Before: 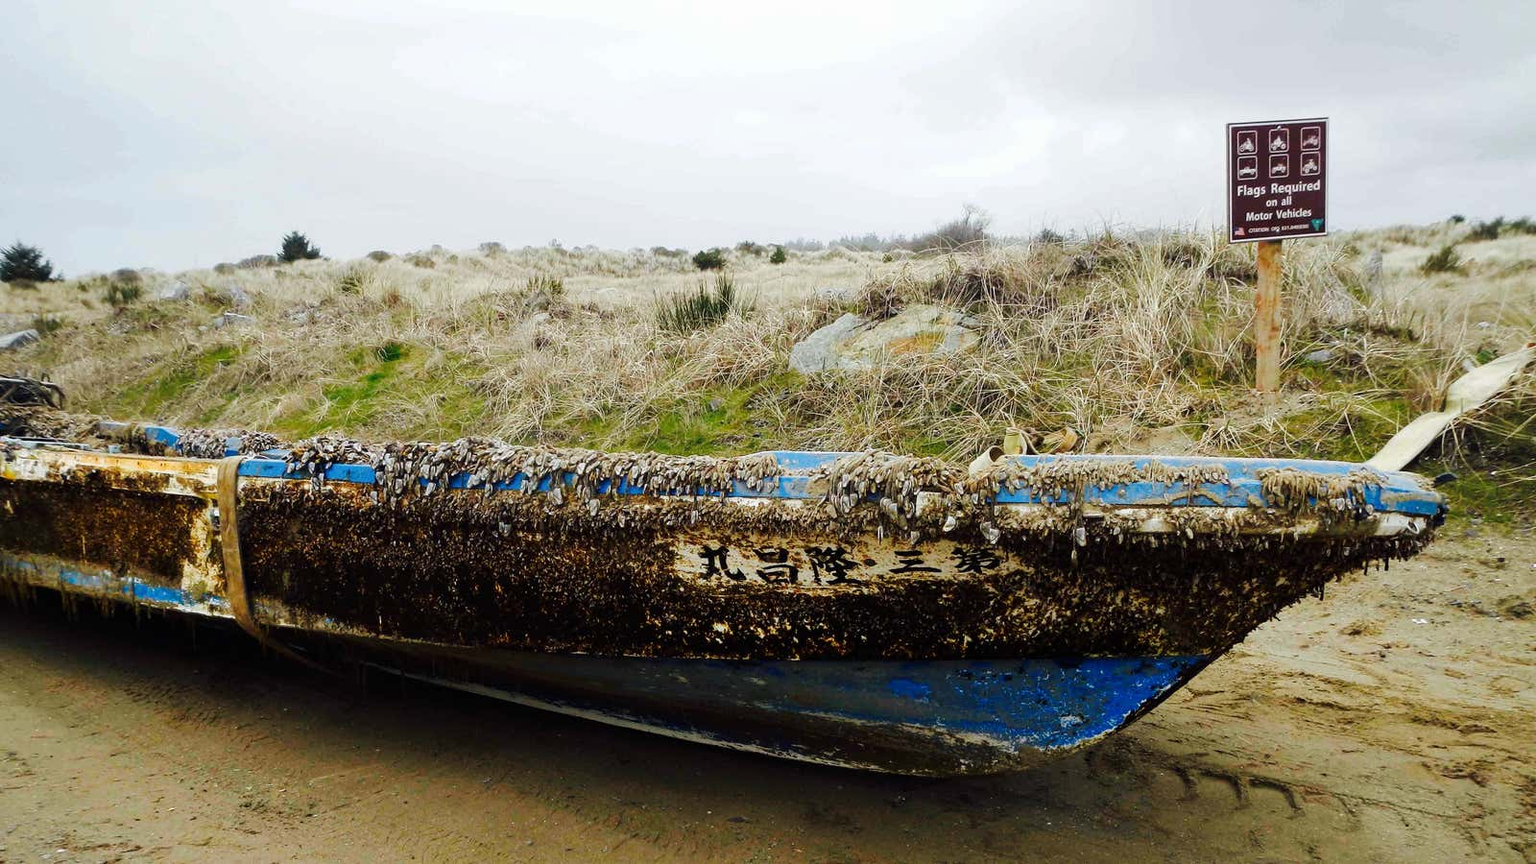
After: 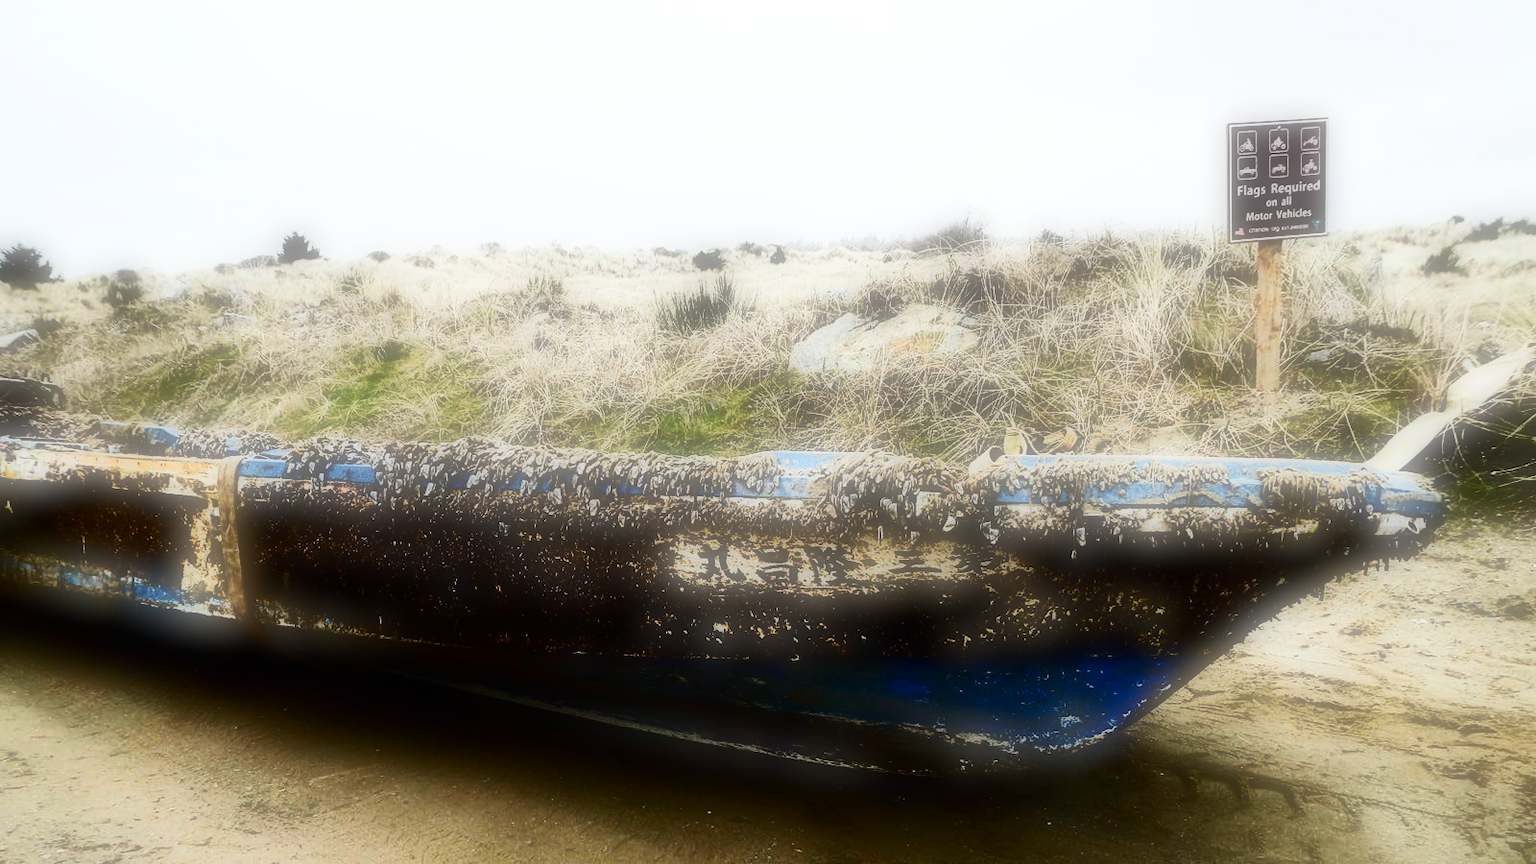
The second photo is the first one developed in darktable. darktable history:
soften: on, module defaults
contrast brightness saturation: contrast 0.5, saturation -0.1
